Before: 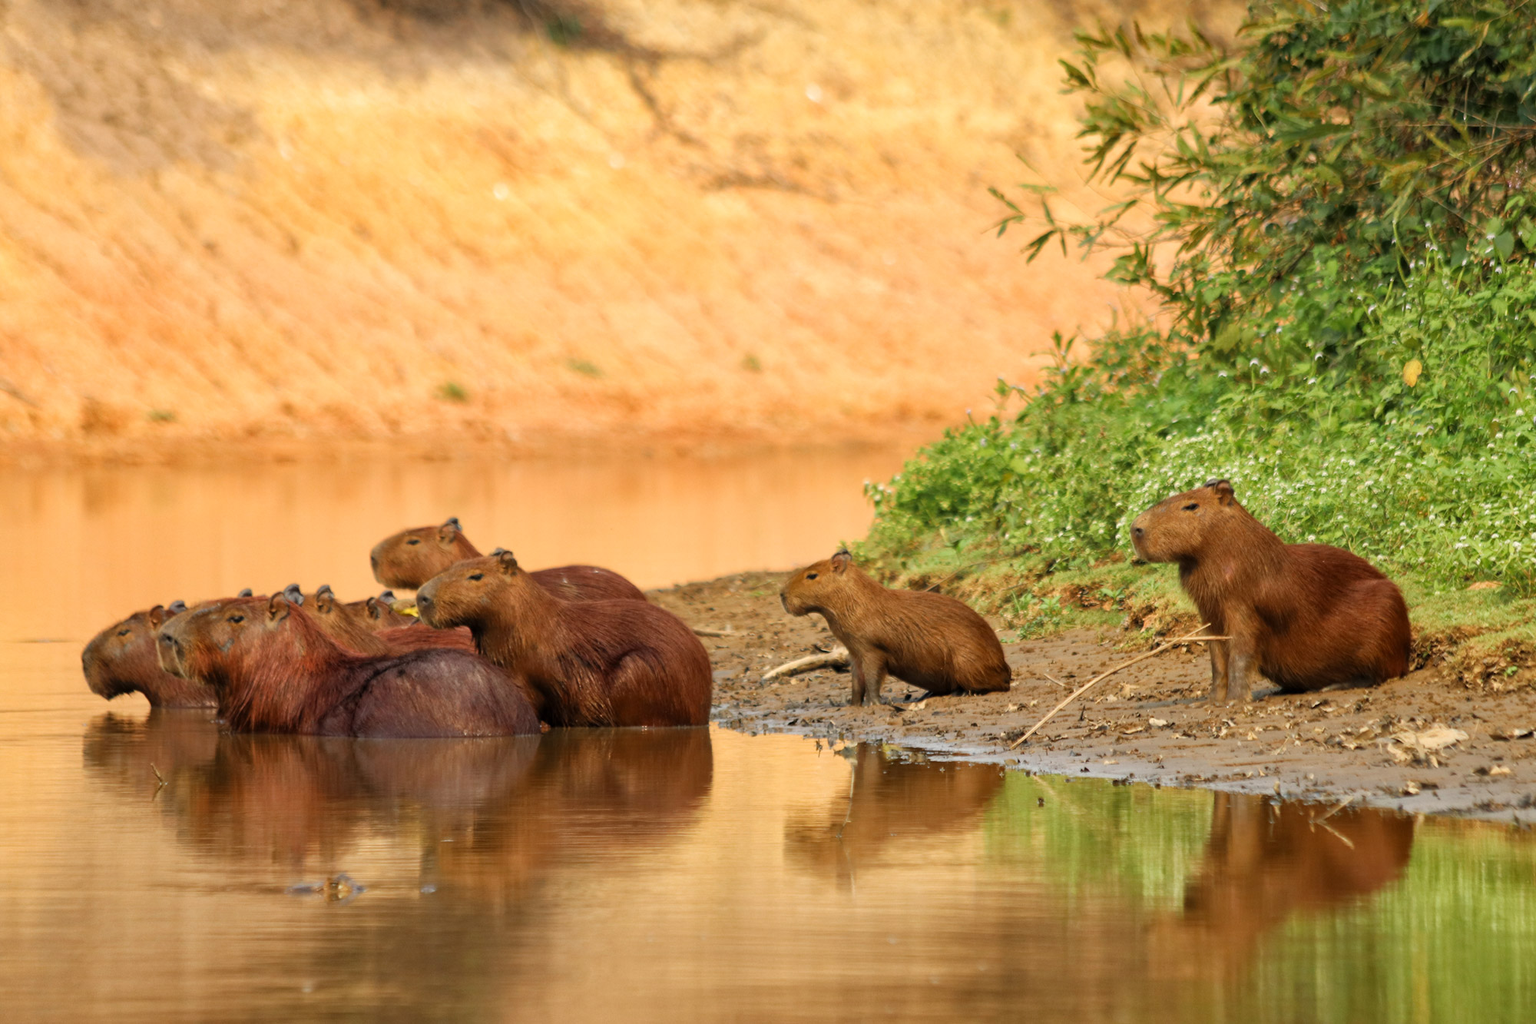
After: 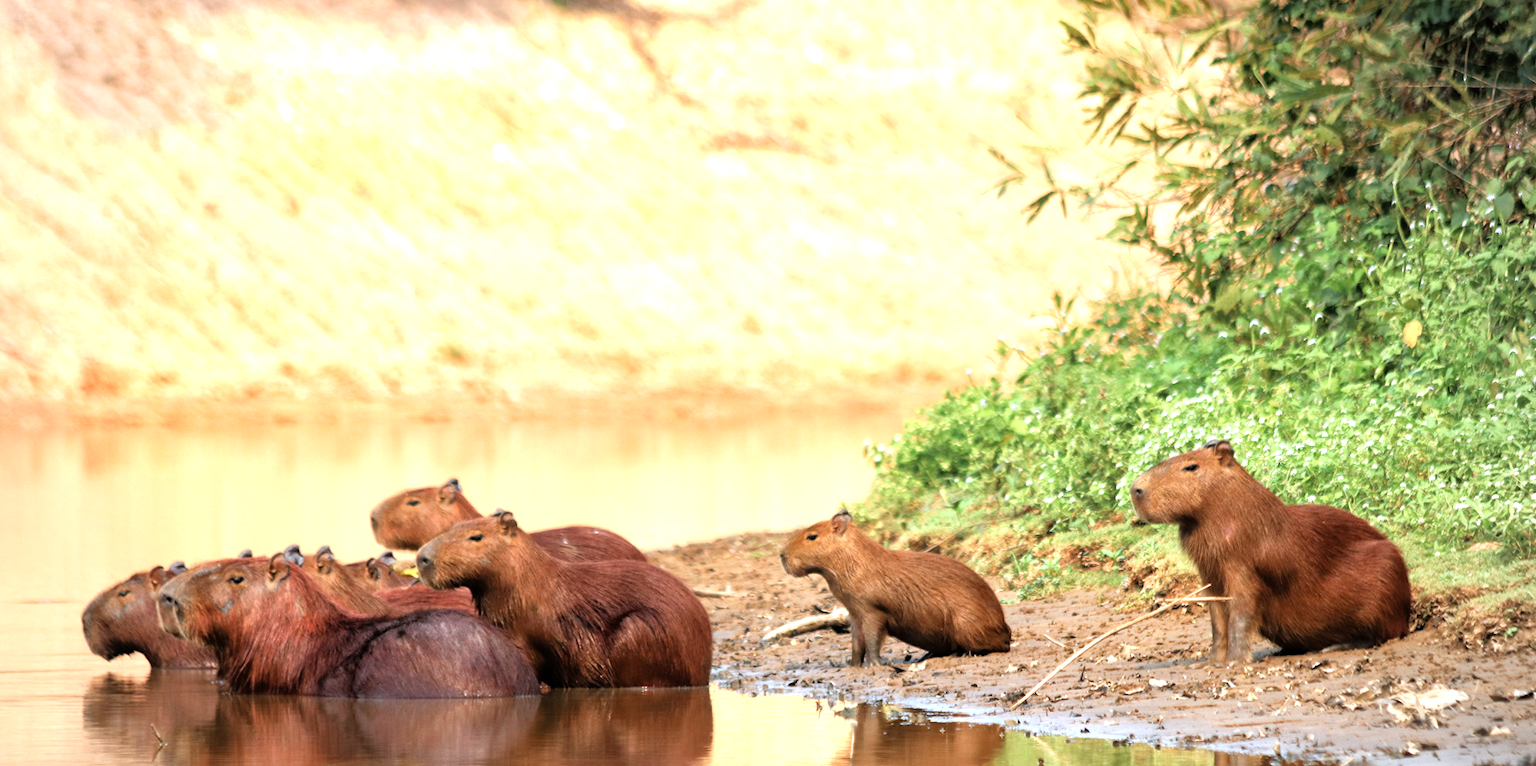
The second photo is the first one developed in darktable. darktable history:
color correction: highlights a* -2.12, highlights b* -18.47
tone equalizer: -8 EV -1.07 EV, -7 EV -0.979 EV, -6 EV -0.895 EV, -5 EV -0.592 EV, -3 EV 0.594 EV, -2 EV 0.841 EV, -1 EV 0.988 EV, +0 EV 1.07 EV
crop: top 3.862%, bottom 21.247%
vignetting: fall-off radius 60.81%
